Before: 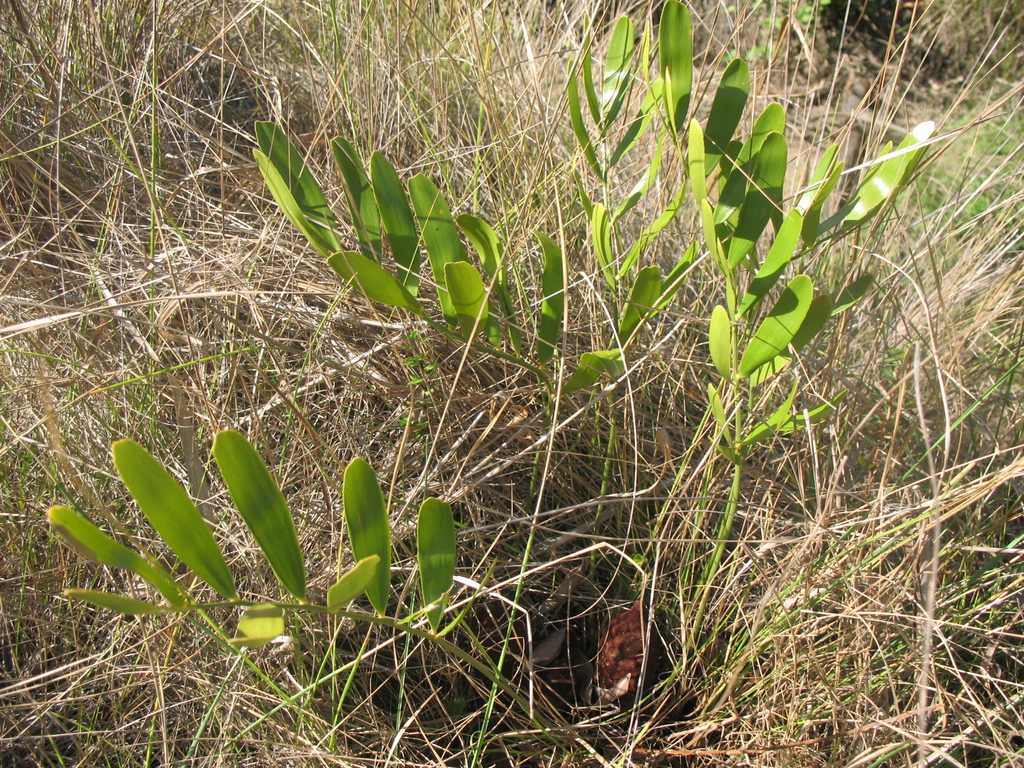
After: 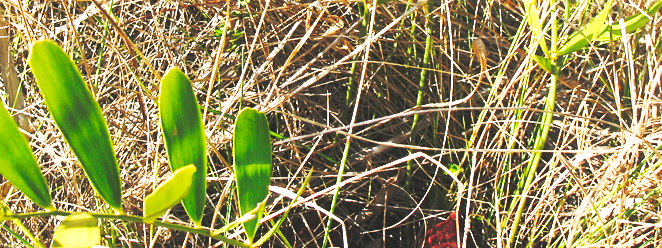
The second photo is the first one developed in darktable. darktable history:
sharpen: amount 0.211
crop: left 18.002%, top 50.819%, right 17.266%, bottom 16.829%
base curve: curves: ch0 [(0, 0.015) (0.085, 0.116) (0.134, 0.298) (0.19, 0.545) (0.296, 0.764) (0.599, 0.982) (1, 1)], preserve colors none
